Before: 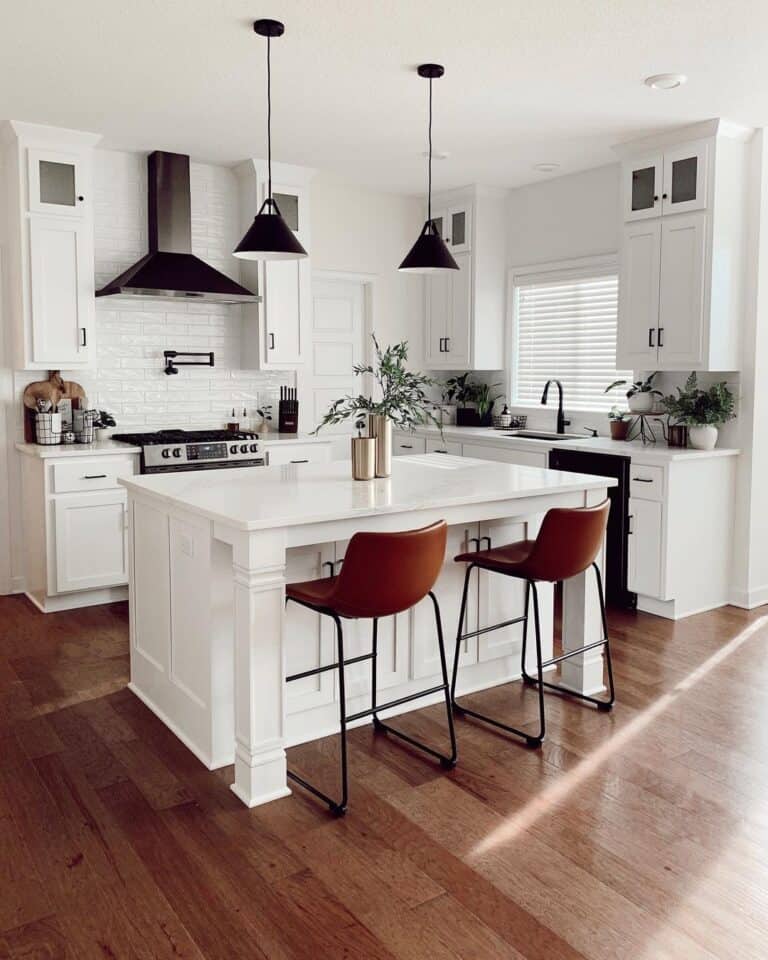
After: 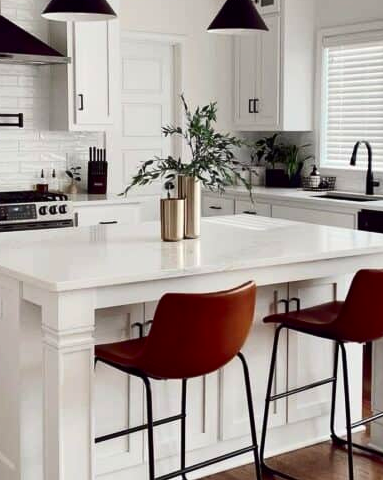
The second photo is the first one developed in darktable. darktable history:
exposure: compensate highlight preservation false
contrast brightness saturation: contrast 0.13, brightness -0.05, saturation 0.16
crop: left 25%, top 25%, right 25%, bottom 25%
shadows and highlights: soften with gaussian
